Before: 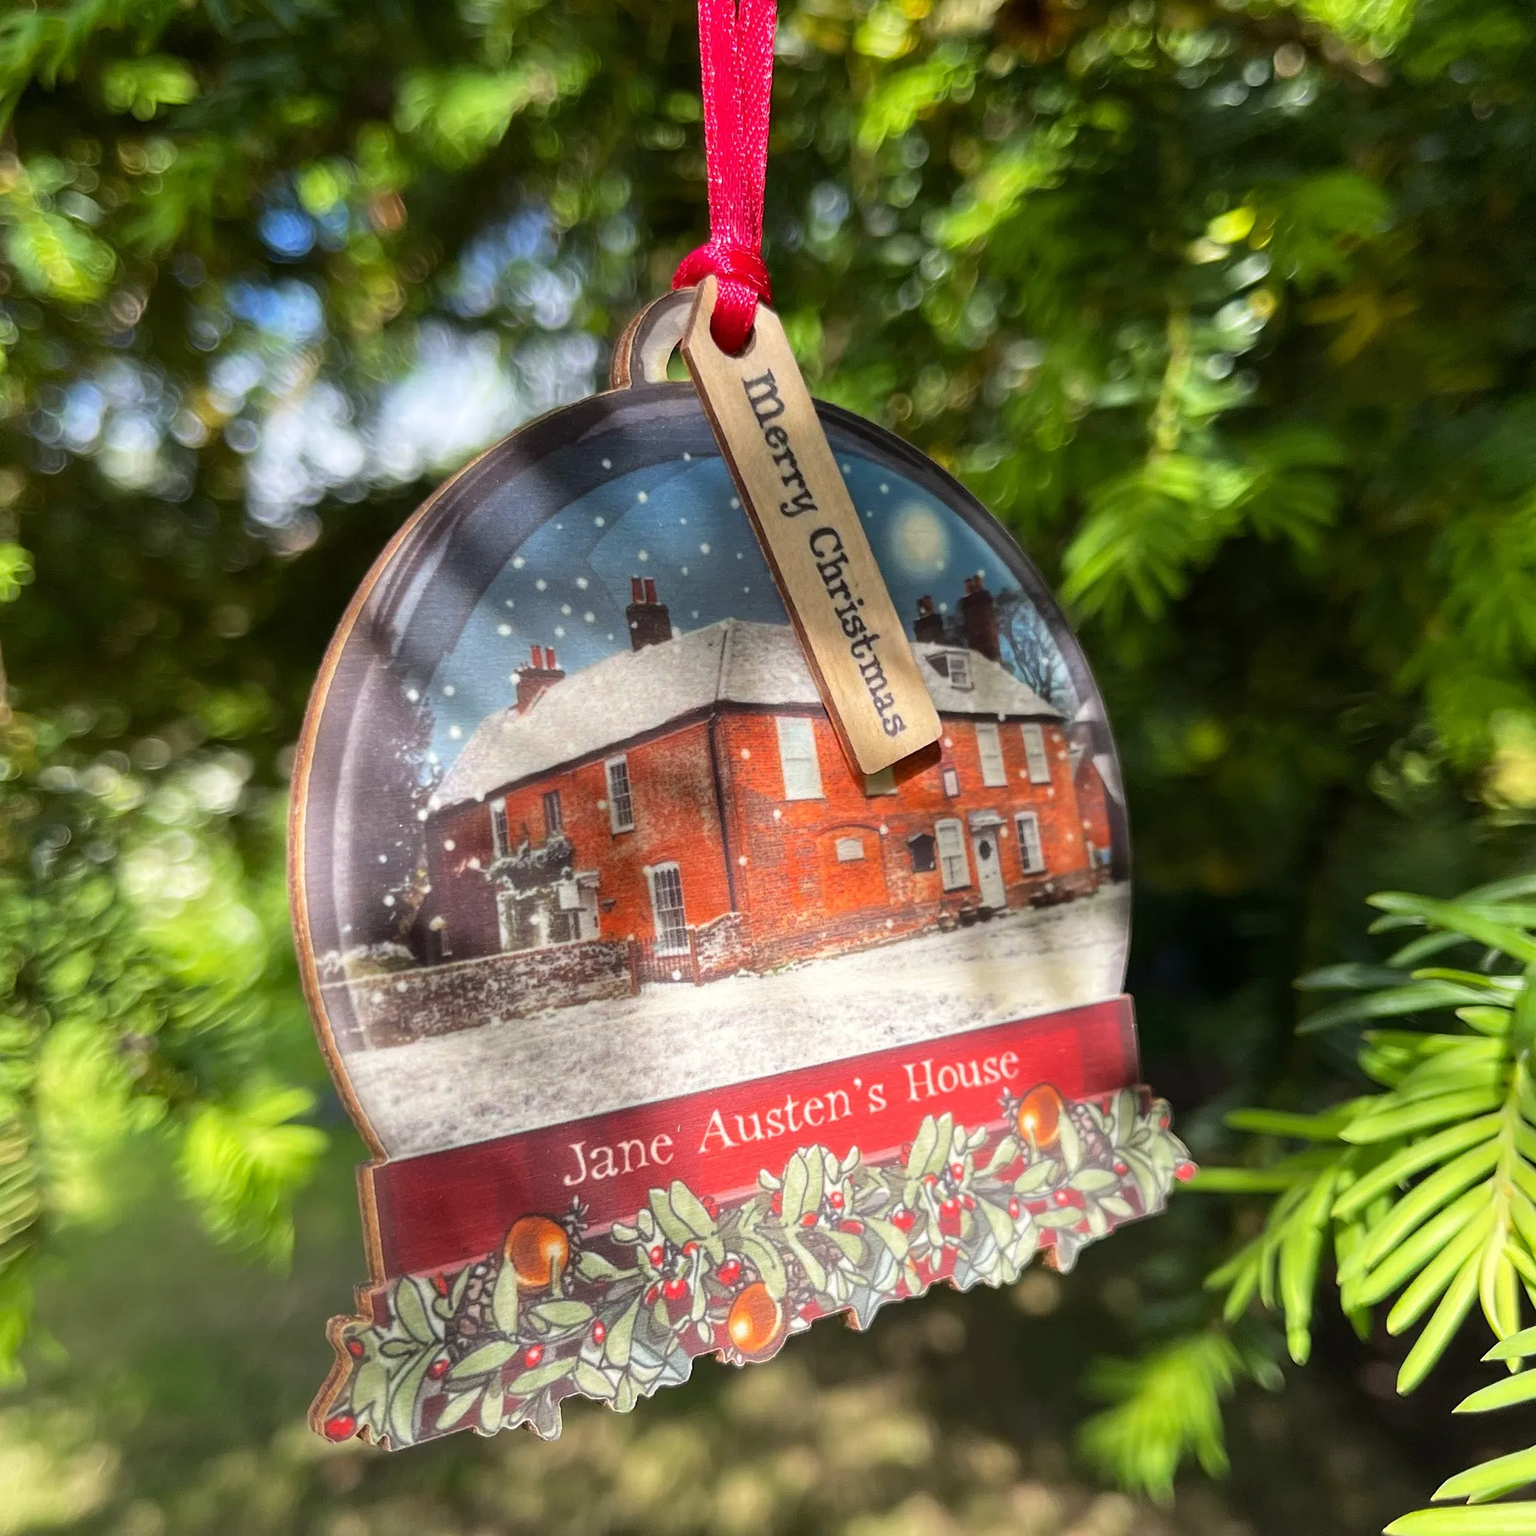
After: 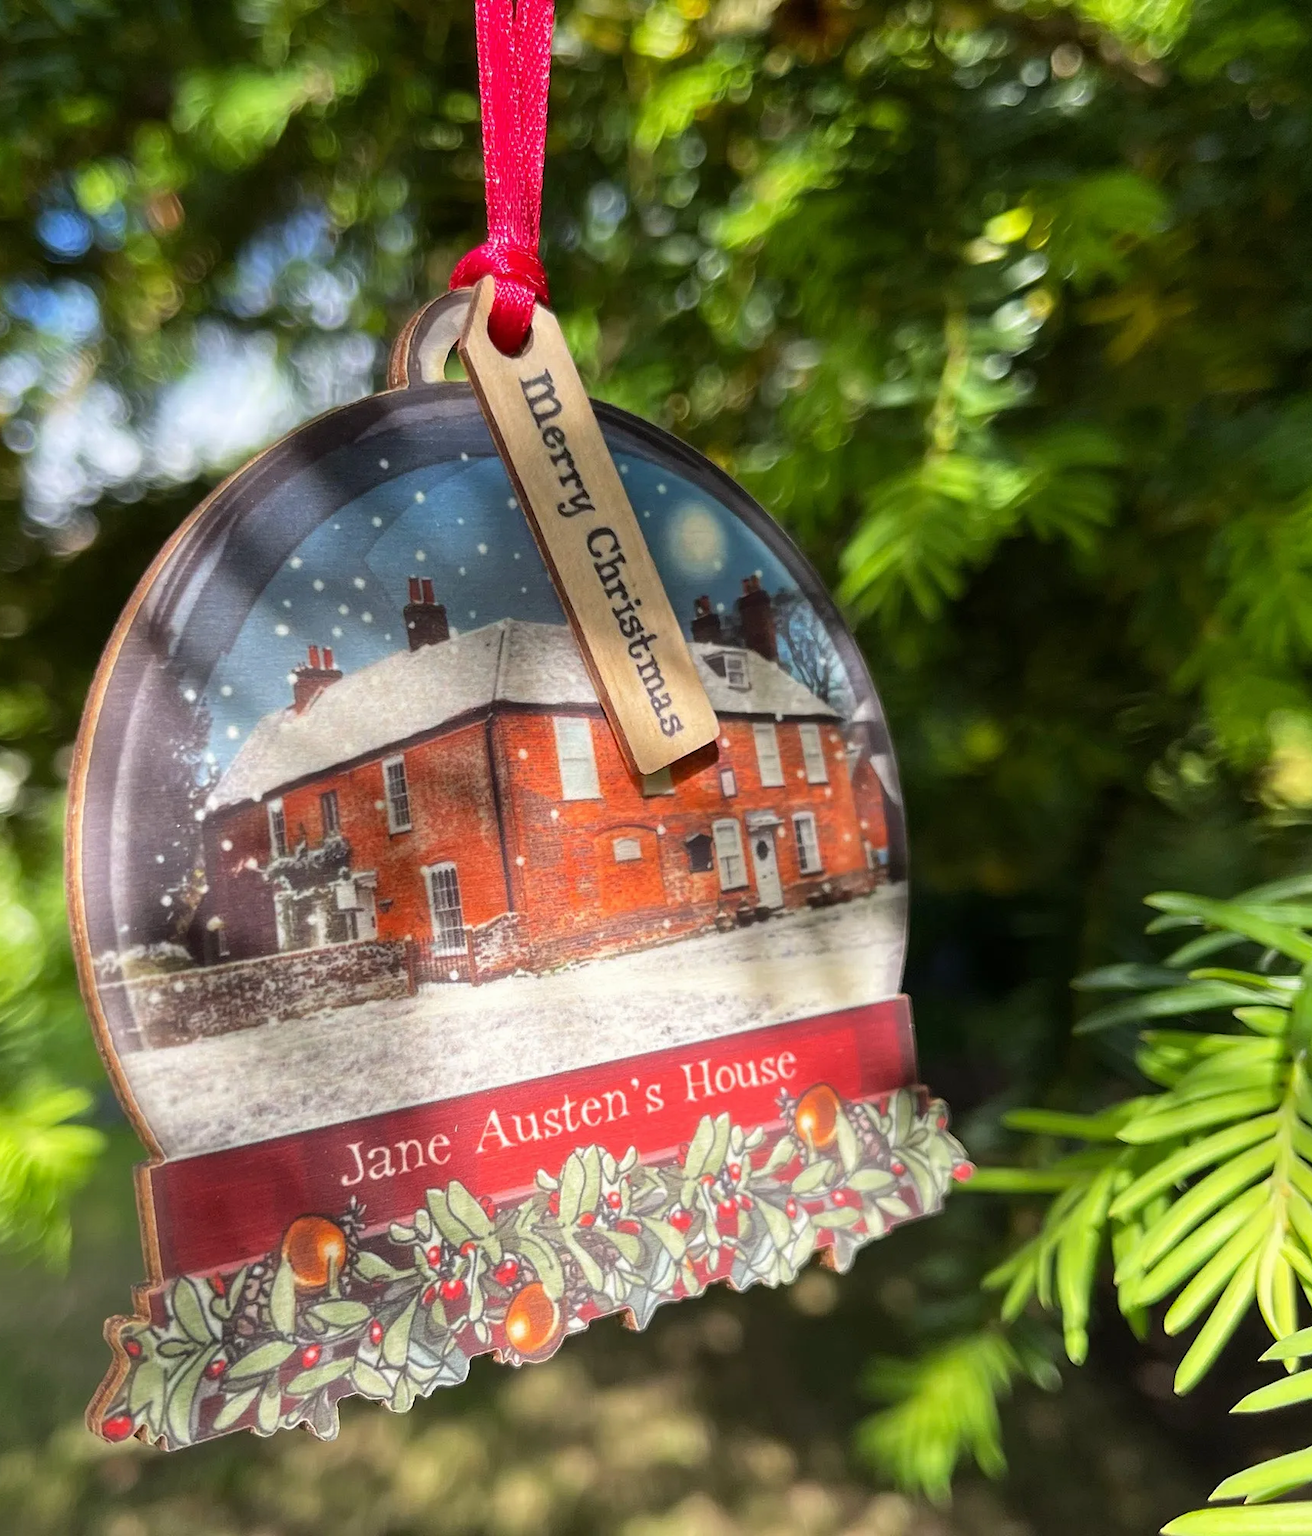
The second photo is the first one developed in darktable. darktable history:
crop and rotate: left 14.547%
exposure: exposure -0.016 EV, compensate highlight preservation false
